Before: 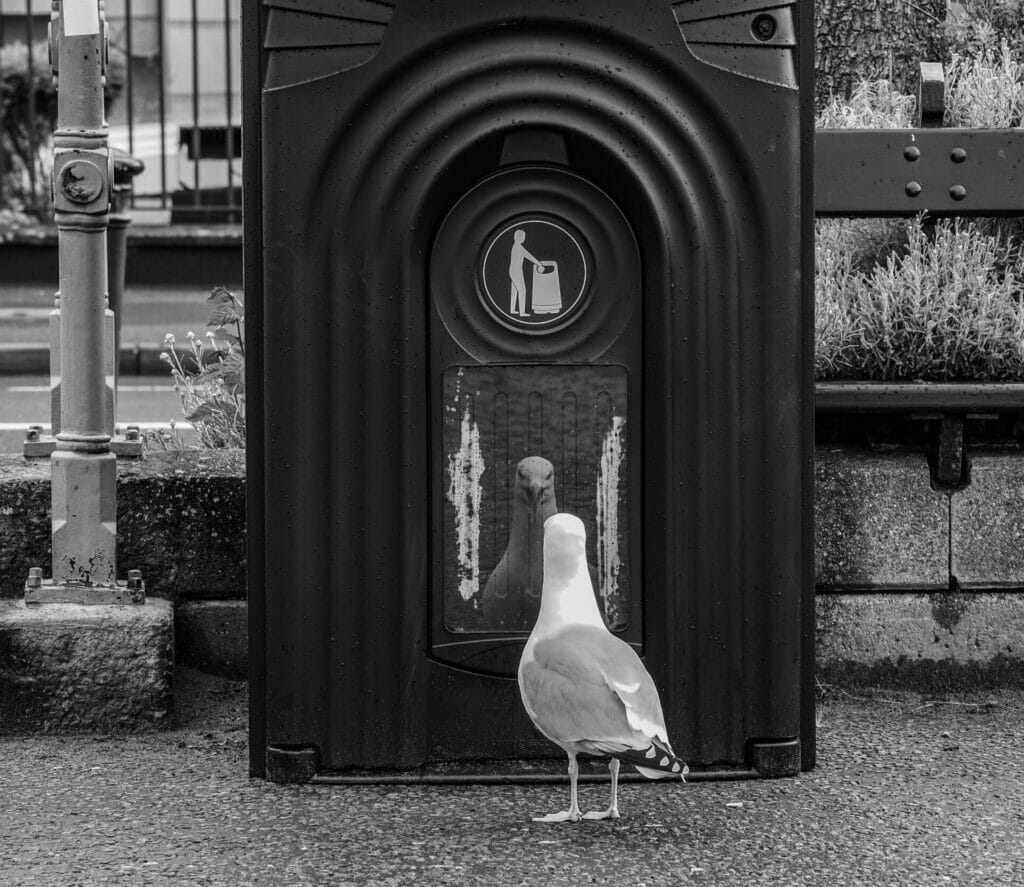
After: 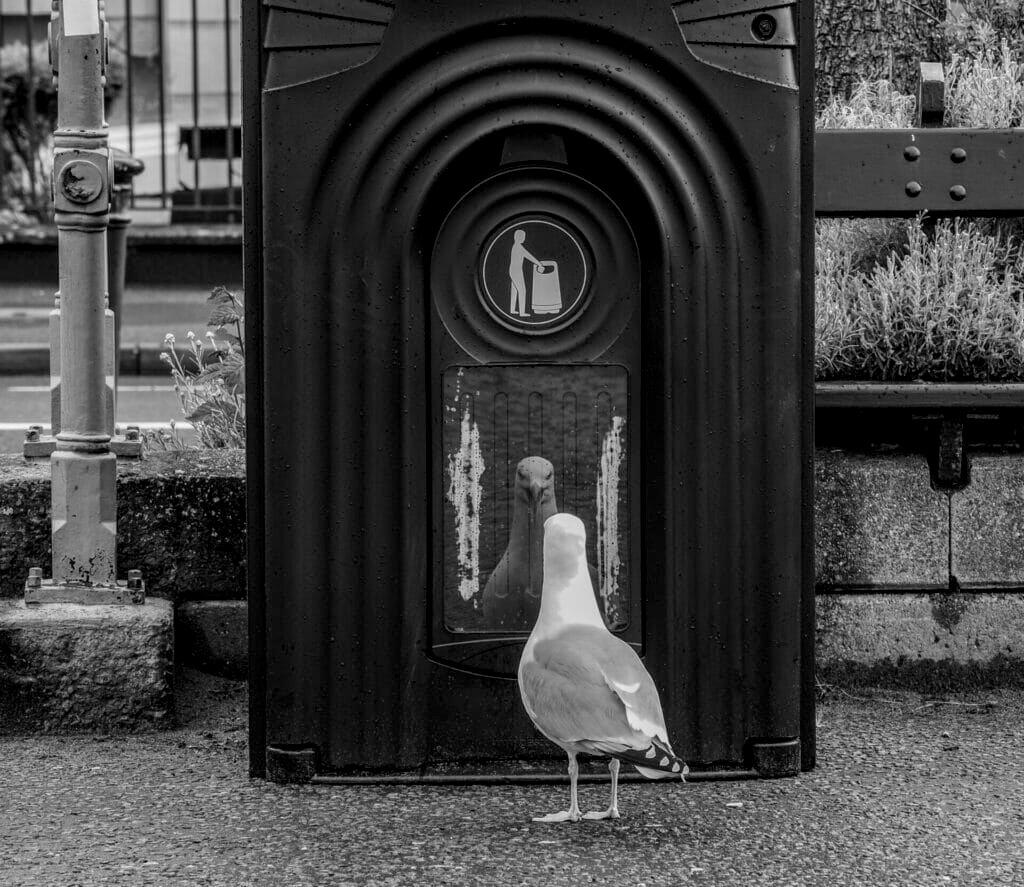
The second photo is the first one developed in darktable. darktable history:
local contrast: detail 110%
exposure: black level correction 0.005, exposure 0.001 EV, compensate highlight preservation false
